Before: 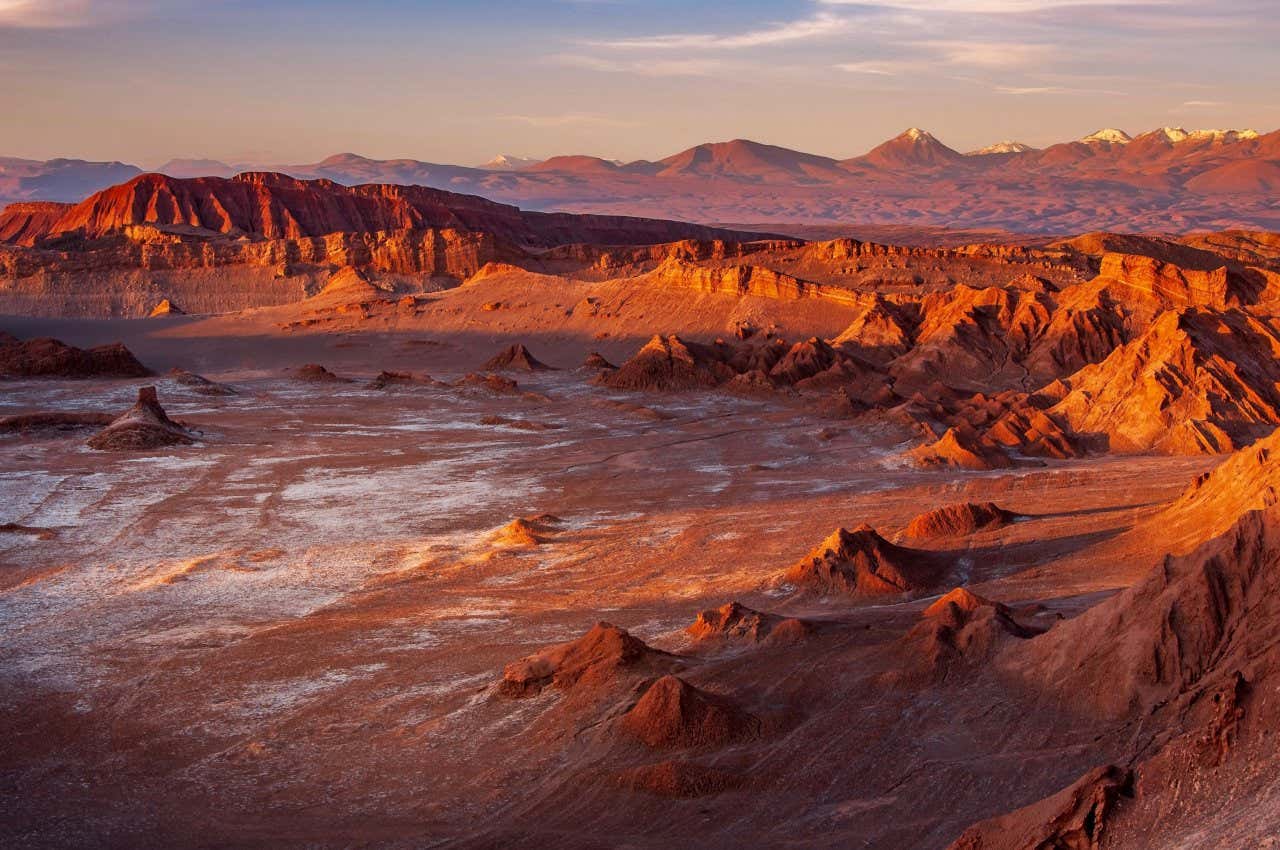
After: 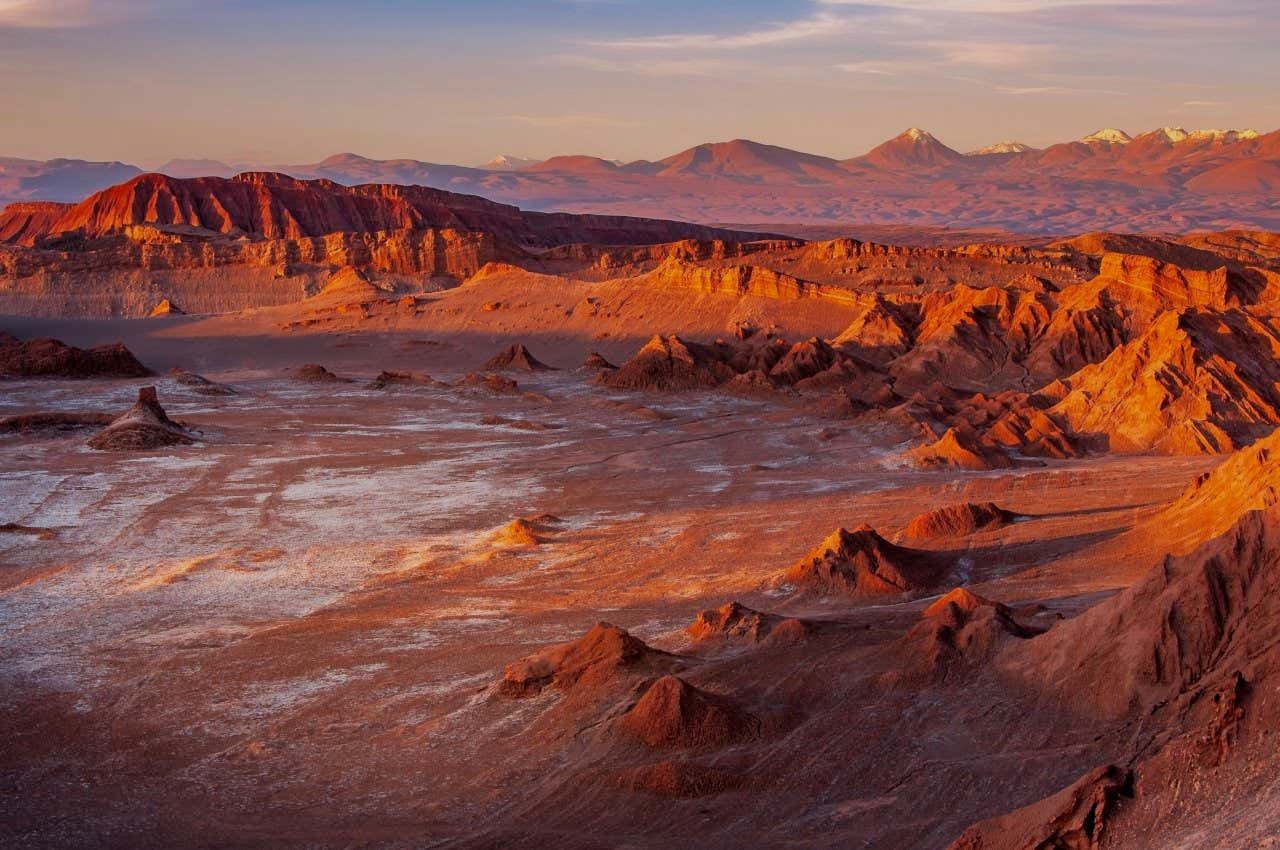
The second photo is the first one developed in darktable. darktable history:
filmic rgb: black relative exposure -16 EV, white relative exposure 4.06 EV, target black luminance 0%, hardness 7.6, latitude 73.01%, contrast 0.903, highlights saturation mix 10.95%, shadows ↔ highlights balance -0.372%, color science v6 (2022)
